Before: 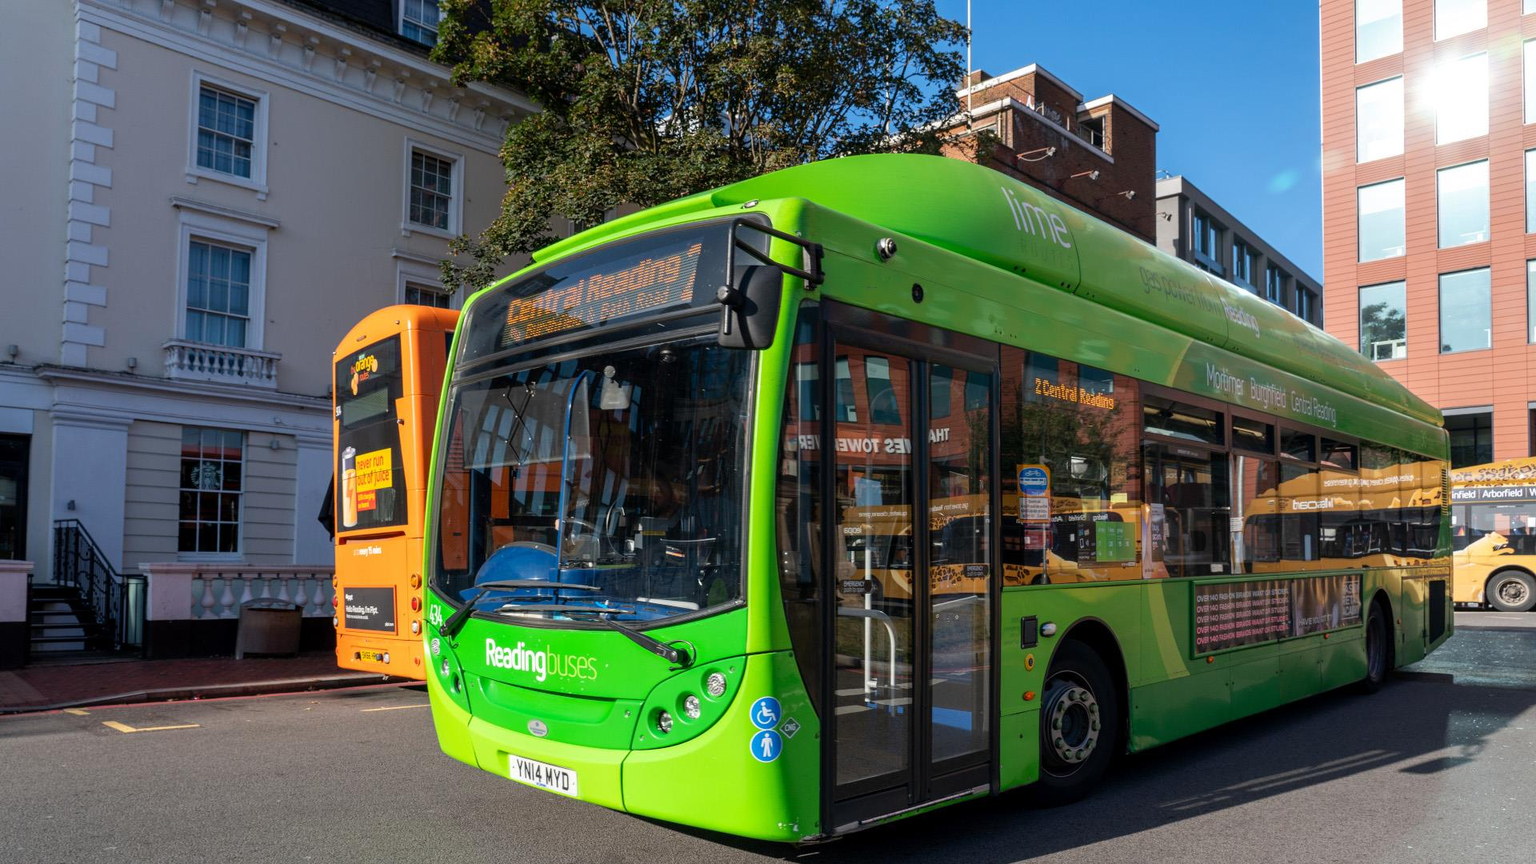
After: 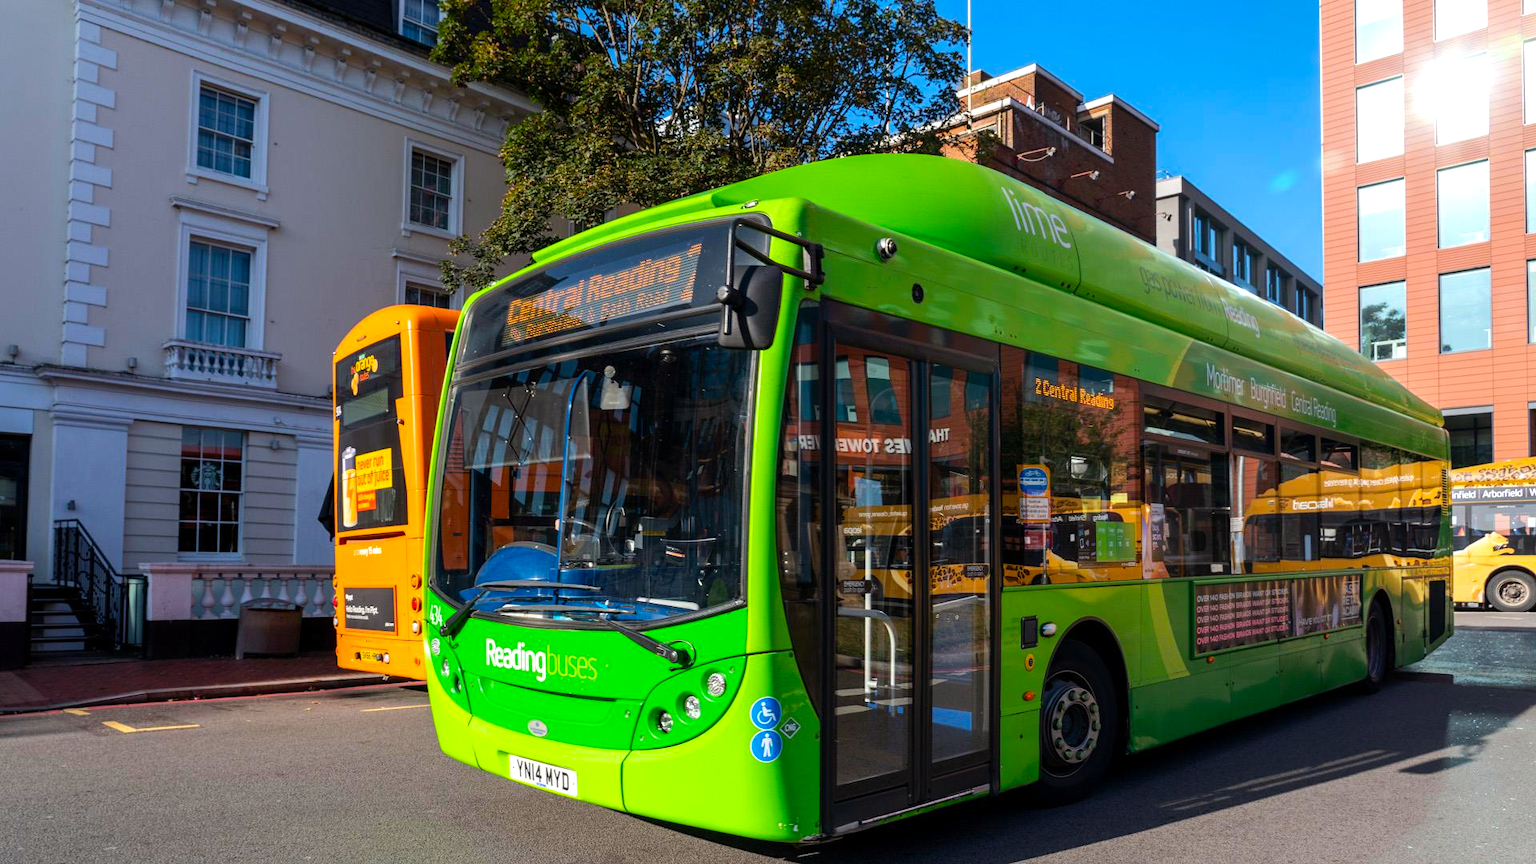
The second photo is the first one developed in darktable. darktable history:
color balance rgb: shadows lift › chroma 1.043%, shadows lift › hue 28.24°, perceptual saturation grading › global saturation 19.852%, perceptual brilliance grading › highlights 6.238%, perceptual brilliance grading › mid-tones 17.158%, perceptual brilliance grading › shadows -5.423%, global vibrance 20%
